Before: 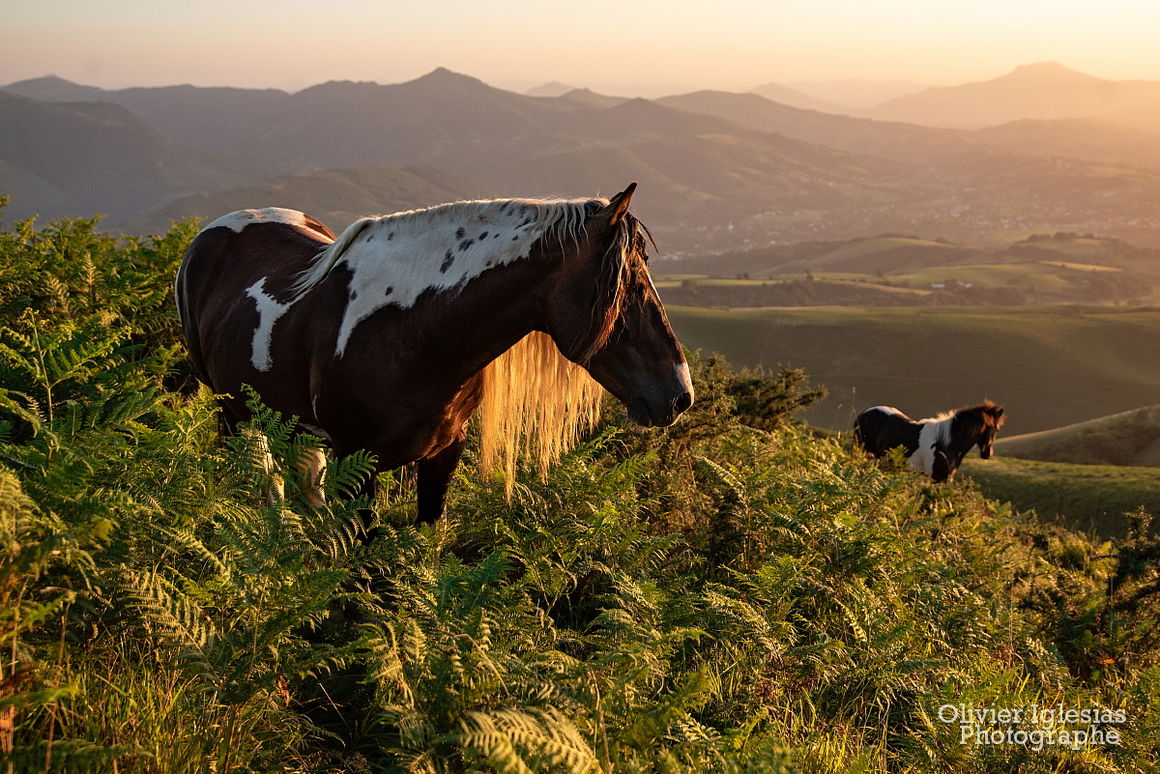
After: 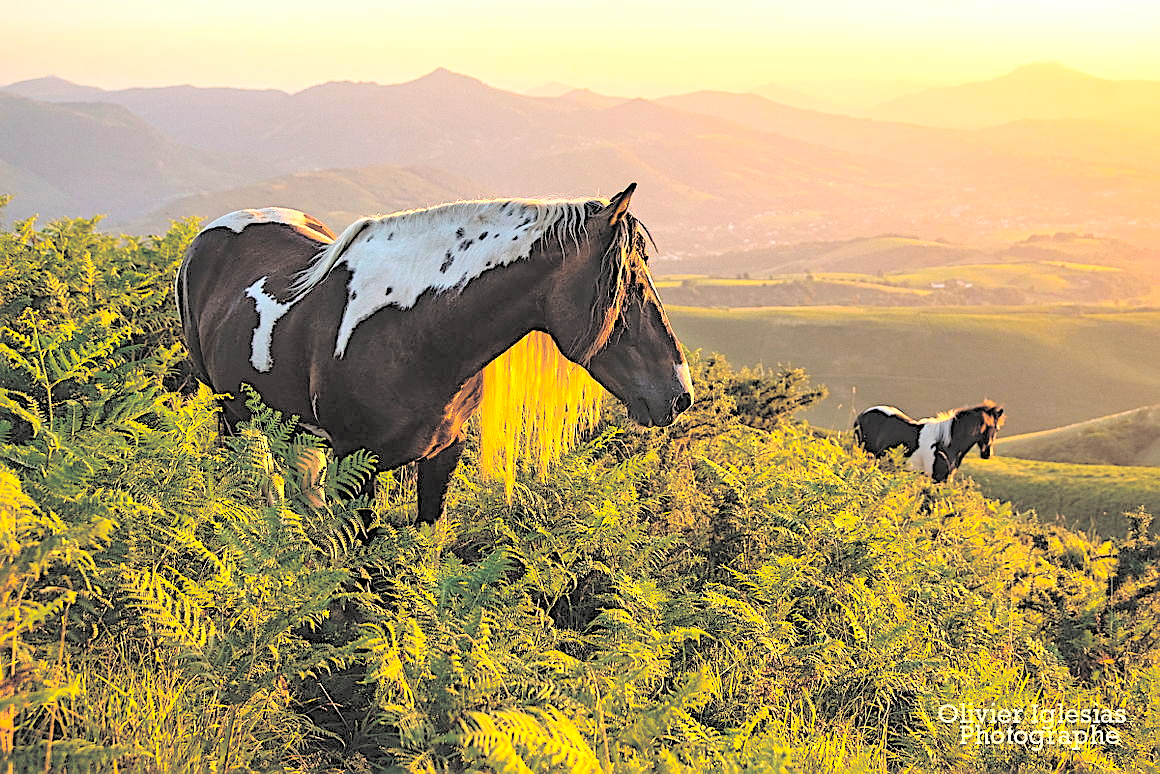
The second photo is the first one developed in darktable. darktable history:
tone equalizer: -8 EV -0.75 EV, -7 EV -0.7 EV, -6 EV -0.6 EV, -5 EV -0.4 EV, -3 EV 0.4 EV, -2 EV 0.6 EV, -1 EV 0.7 EV, +0 EV 0.75 EV, edges refinement/feathering 500, mask exposure compensation -1.57 EV, preserve details no
sharpen: on, module defaults
local contrast: mode bilateral grid, contrast 20, coarseness 50, detail 120%, midtone range 0.2
color balance rgb: linear chroma grading › global chroma 15%, perceptual saturation grading › global saturation 30%
contrast brightness saturation: brightness 1
